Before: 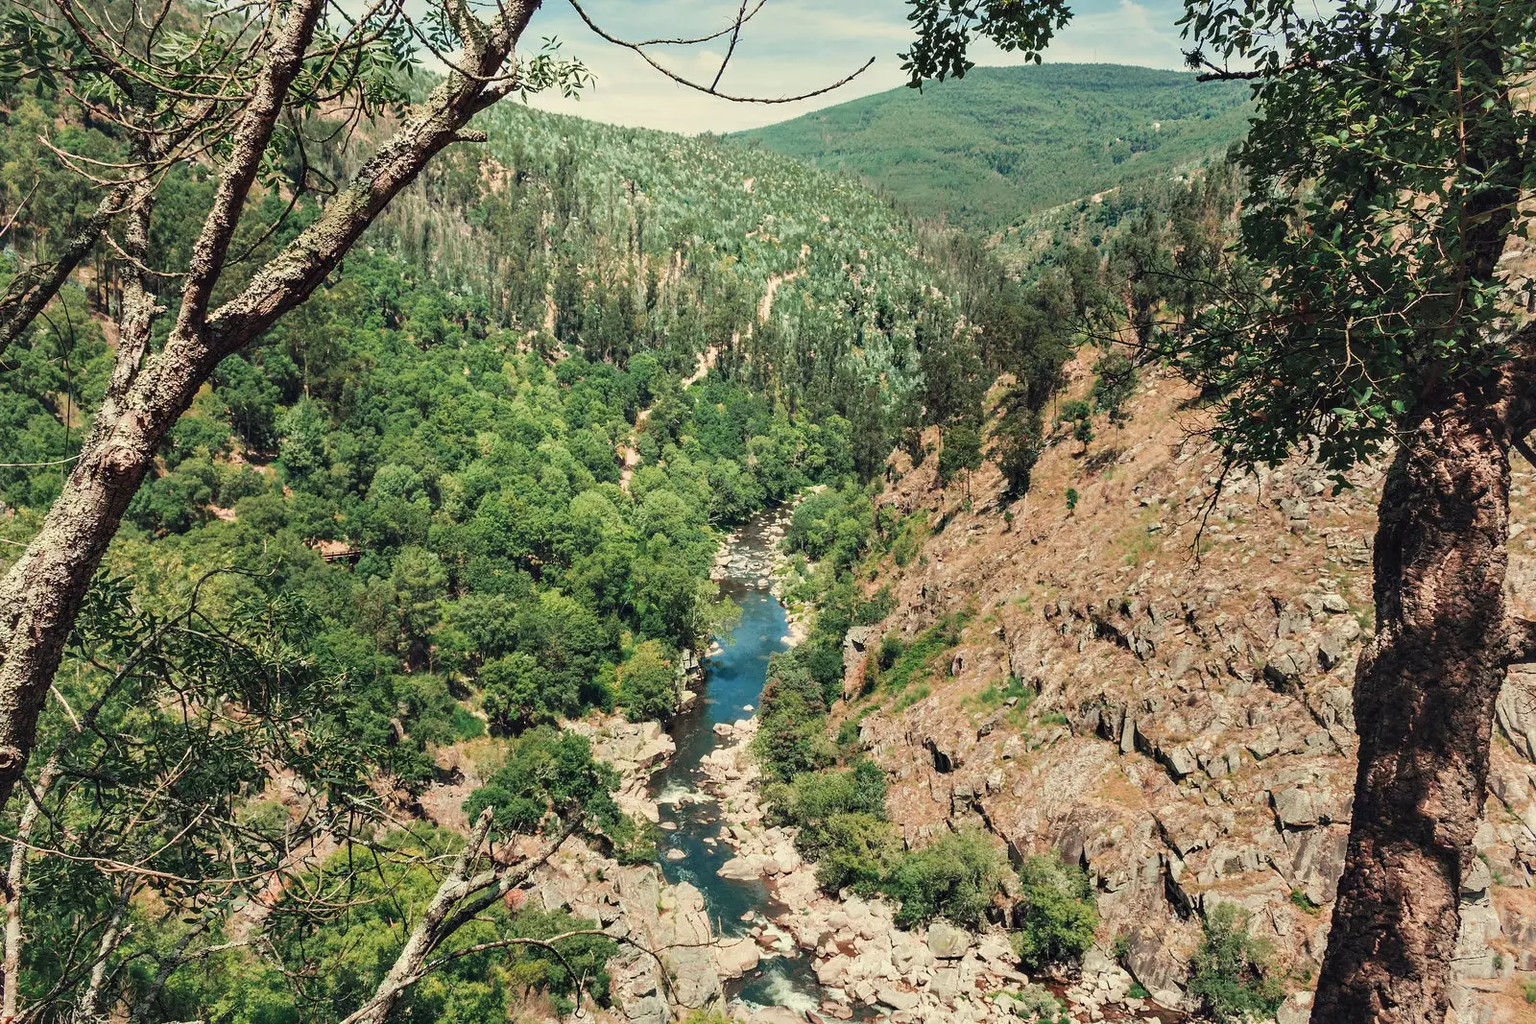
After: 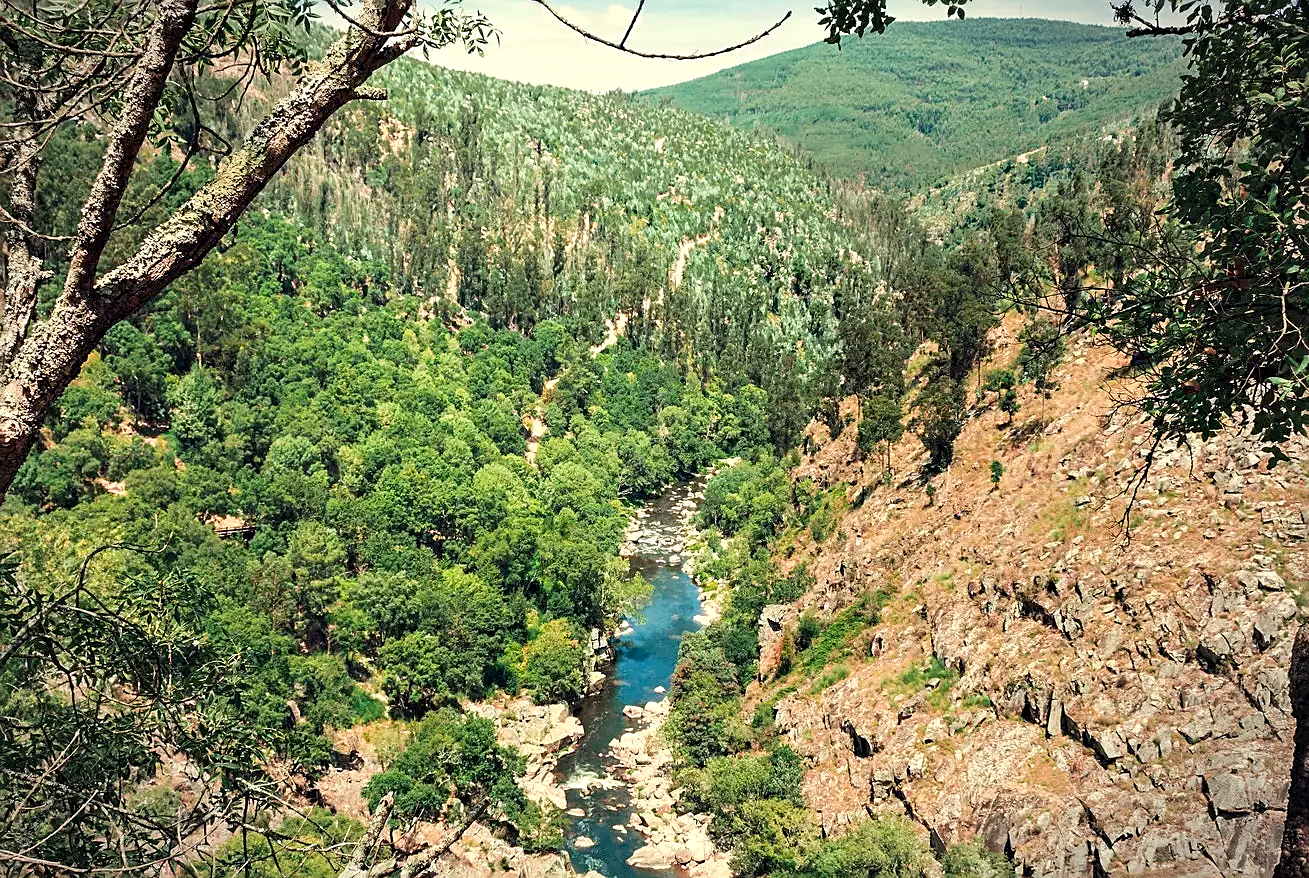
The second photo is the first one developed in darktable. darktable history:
sharpen: on, module defaults
vignetting: fall-off start 90.75%, fall-off radius 39.48%, brightness -0.413, saturation -0.297, width/height ratio 1.22, shape 1.3
exposure: black level correction 0.004, exposure 0.418 EV, compensate exposure bias true, compensate highlight preservation false
crop and rotate: left 7.579%, top 4.586%, right 10.556%, bottom 13.067%
color balance rgb: power › hue 172.31°, highlights gain › chroma 0.108%, highlights gain › hue 331.24°, perceptual saturation grading › global saturation 10.27%, global vibrance 14.865%
